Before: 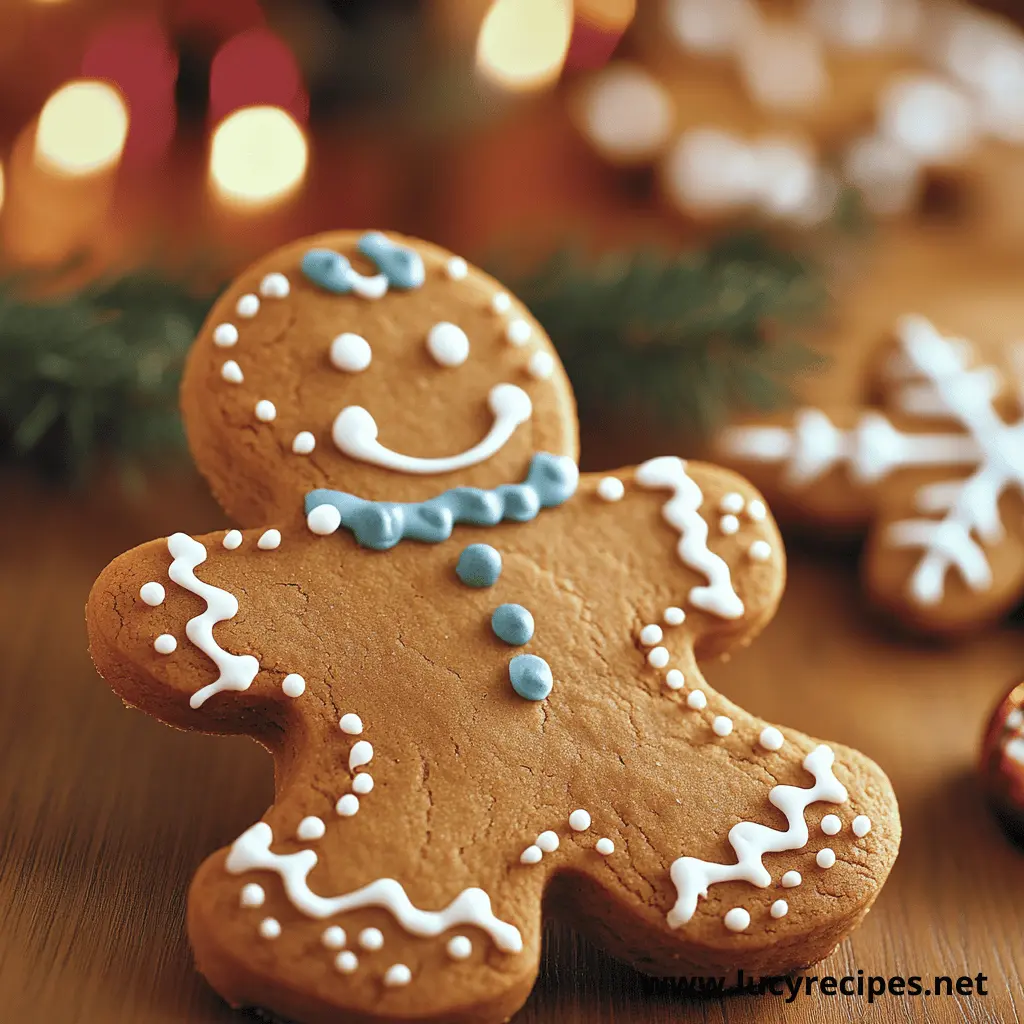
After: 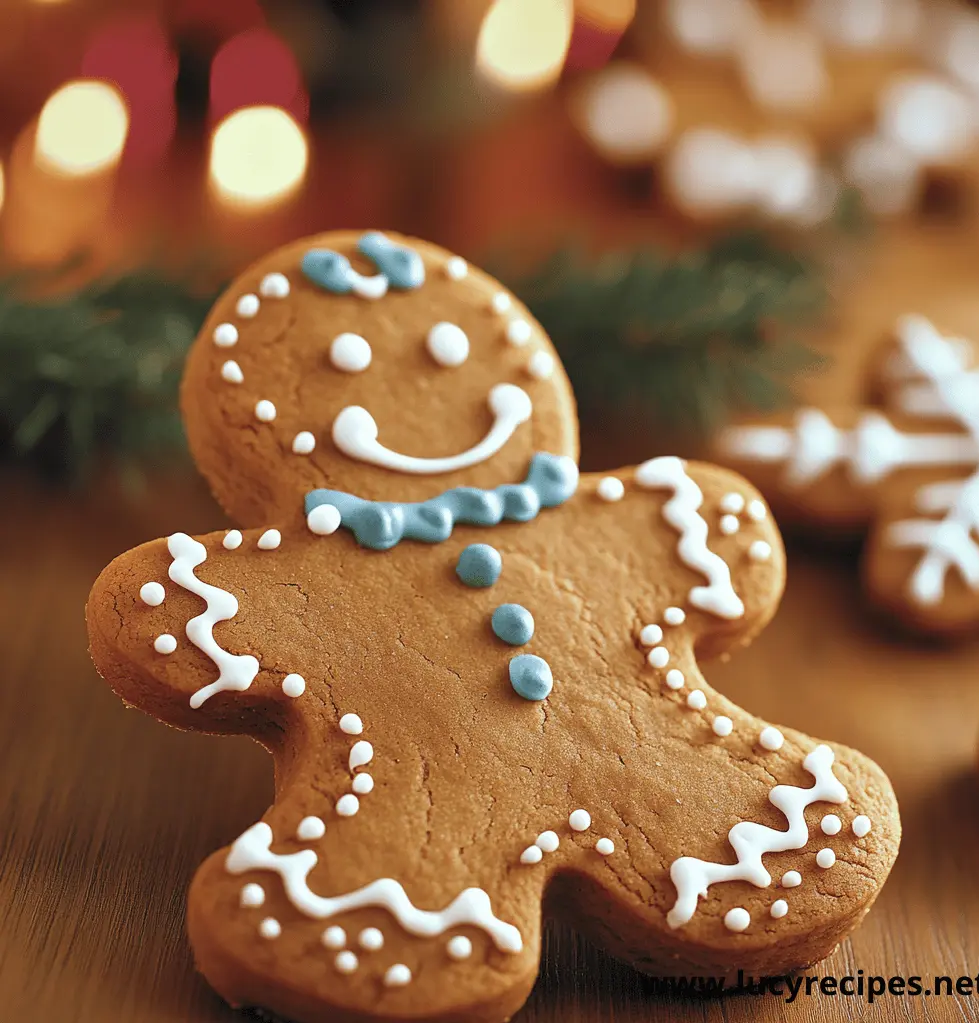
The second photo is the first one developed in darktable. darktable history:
crop: right 4.354%, bottom 0.024%
